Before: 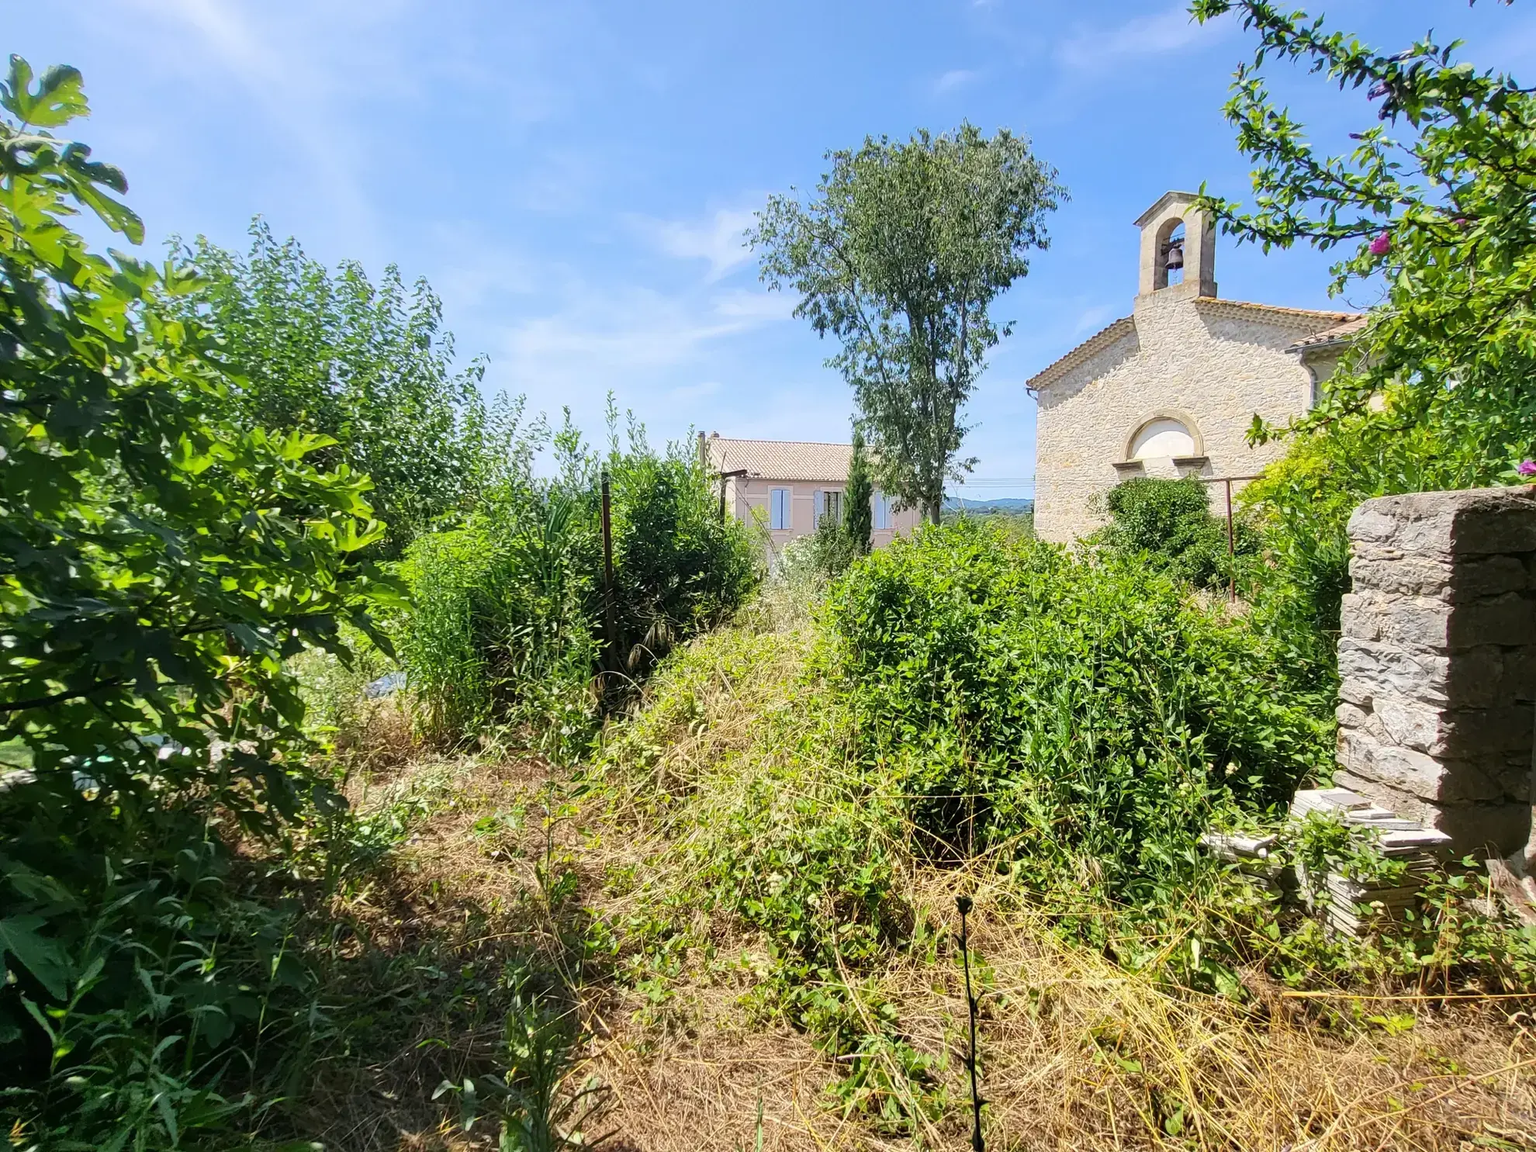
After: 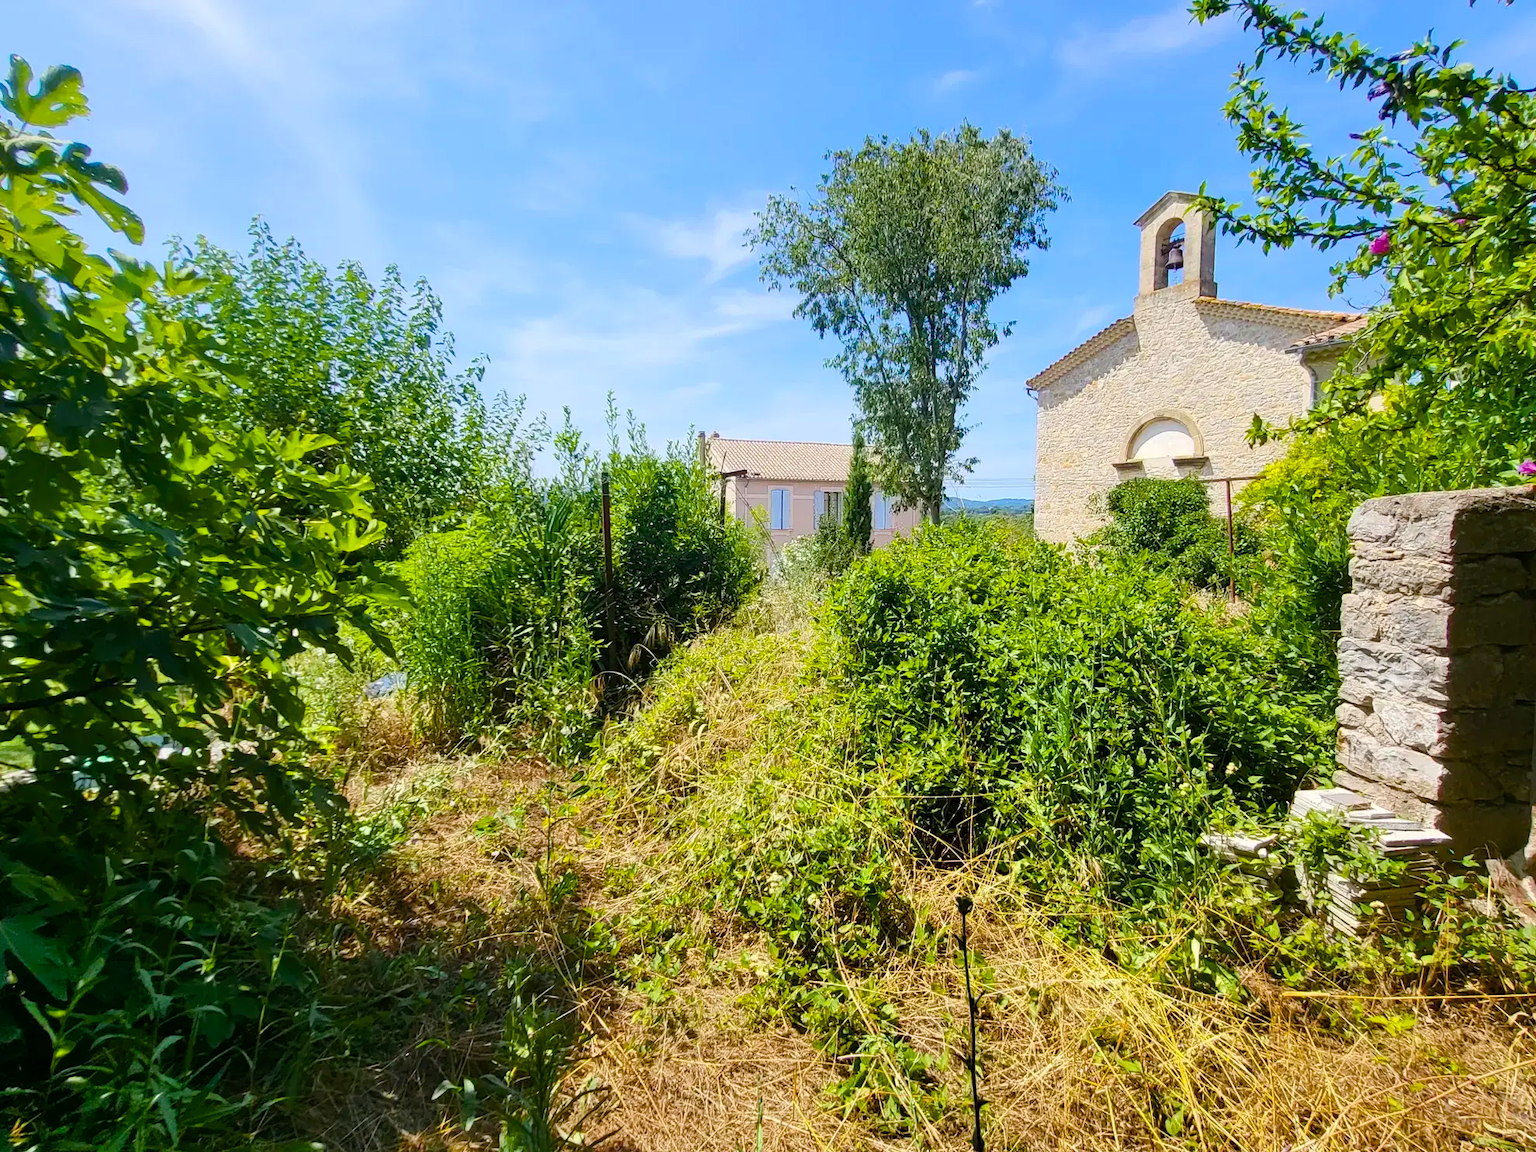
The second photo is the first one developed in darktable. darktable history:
color balance rgb: perceptual saturation grading › global saturation 20%, perceptual saturation grading › highlights -25%, perceptual saturation grading › shadows 25%, global vibrance 50%
contrast brightness saturation: saturation -0.1
